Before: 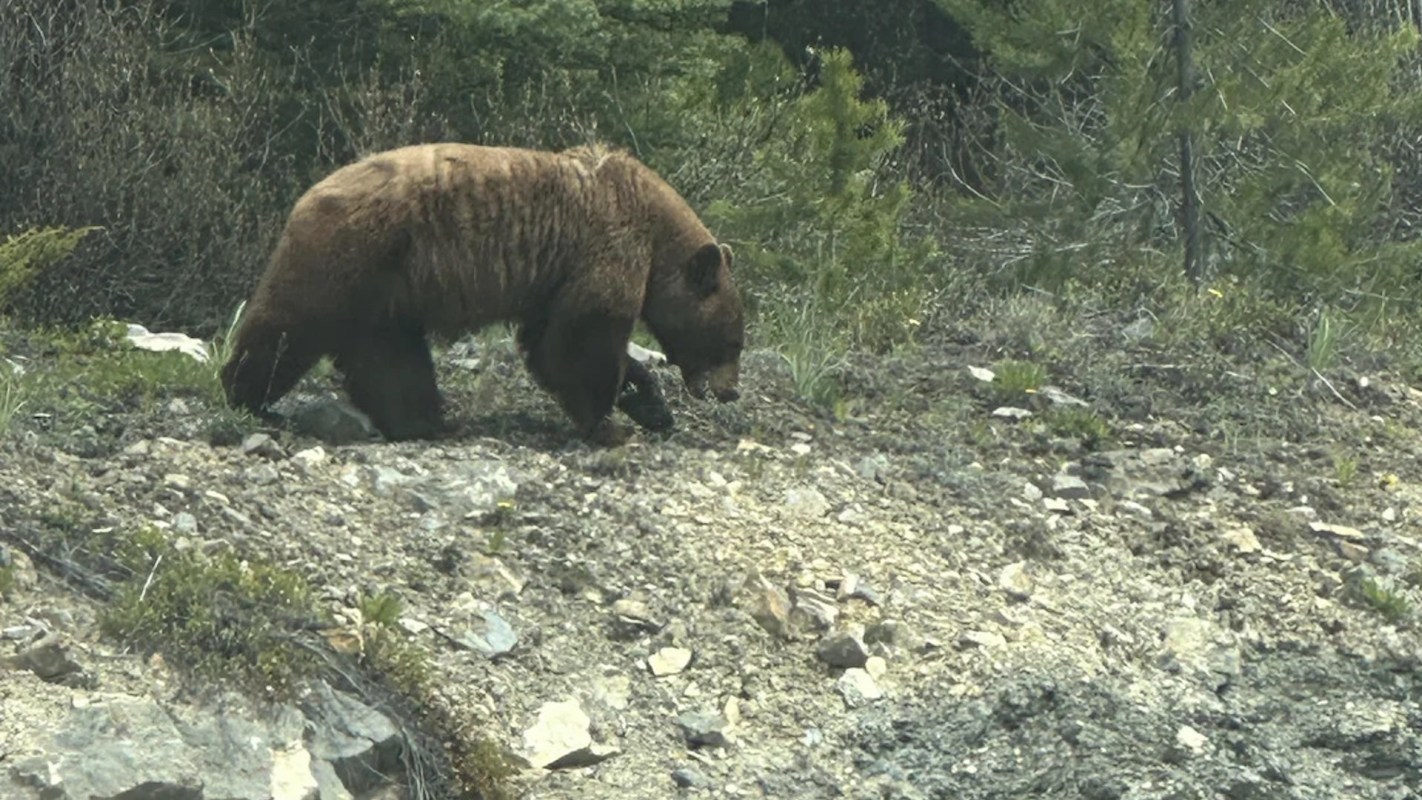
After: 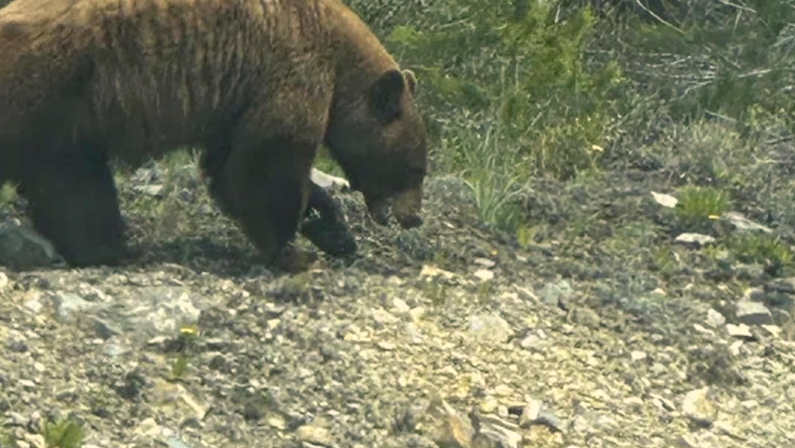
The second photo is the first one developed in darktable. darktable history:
color balance rgb: shadows lift › chroma 1.522%, shadows lift › hue 257.04°, highlights gain › chroma 1.709%, highlights gain › hue 57.23°, global offset › luminance -0.239%, perceptual saturation grading › global saturation 19.268%, global vibrance 20%
crop and rotate: left 22.312%, top 21.769%, right 21.761%, bottom 22.129%
